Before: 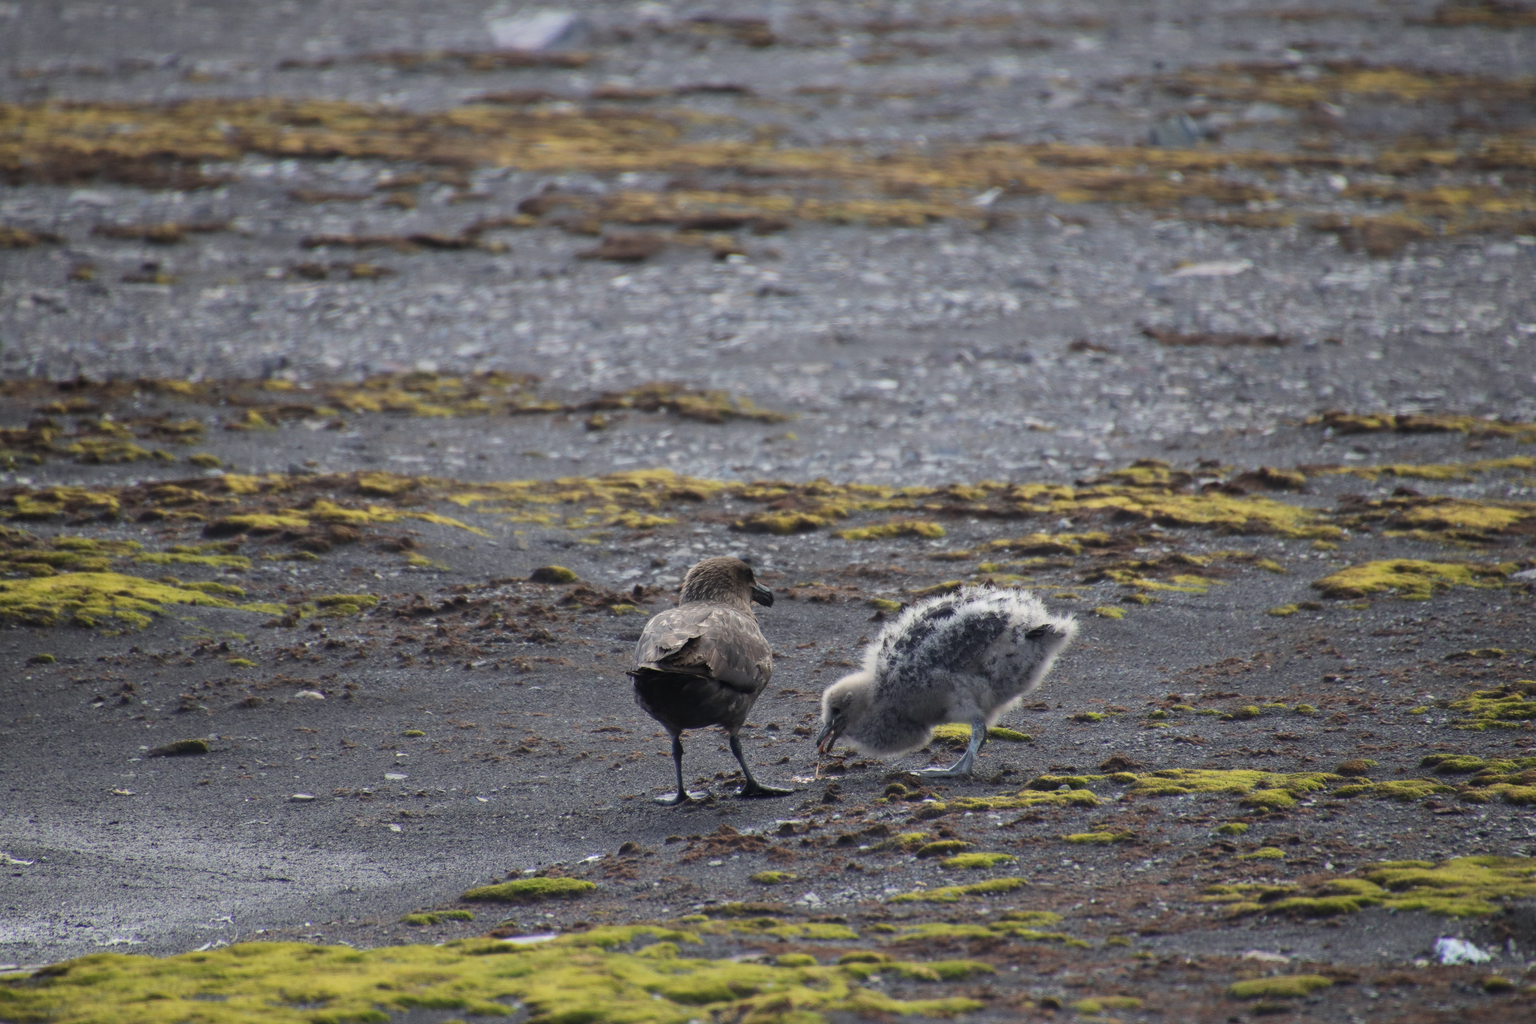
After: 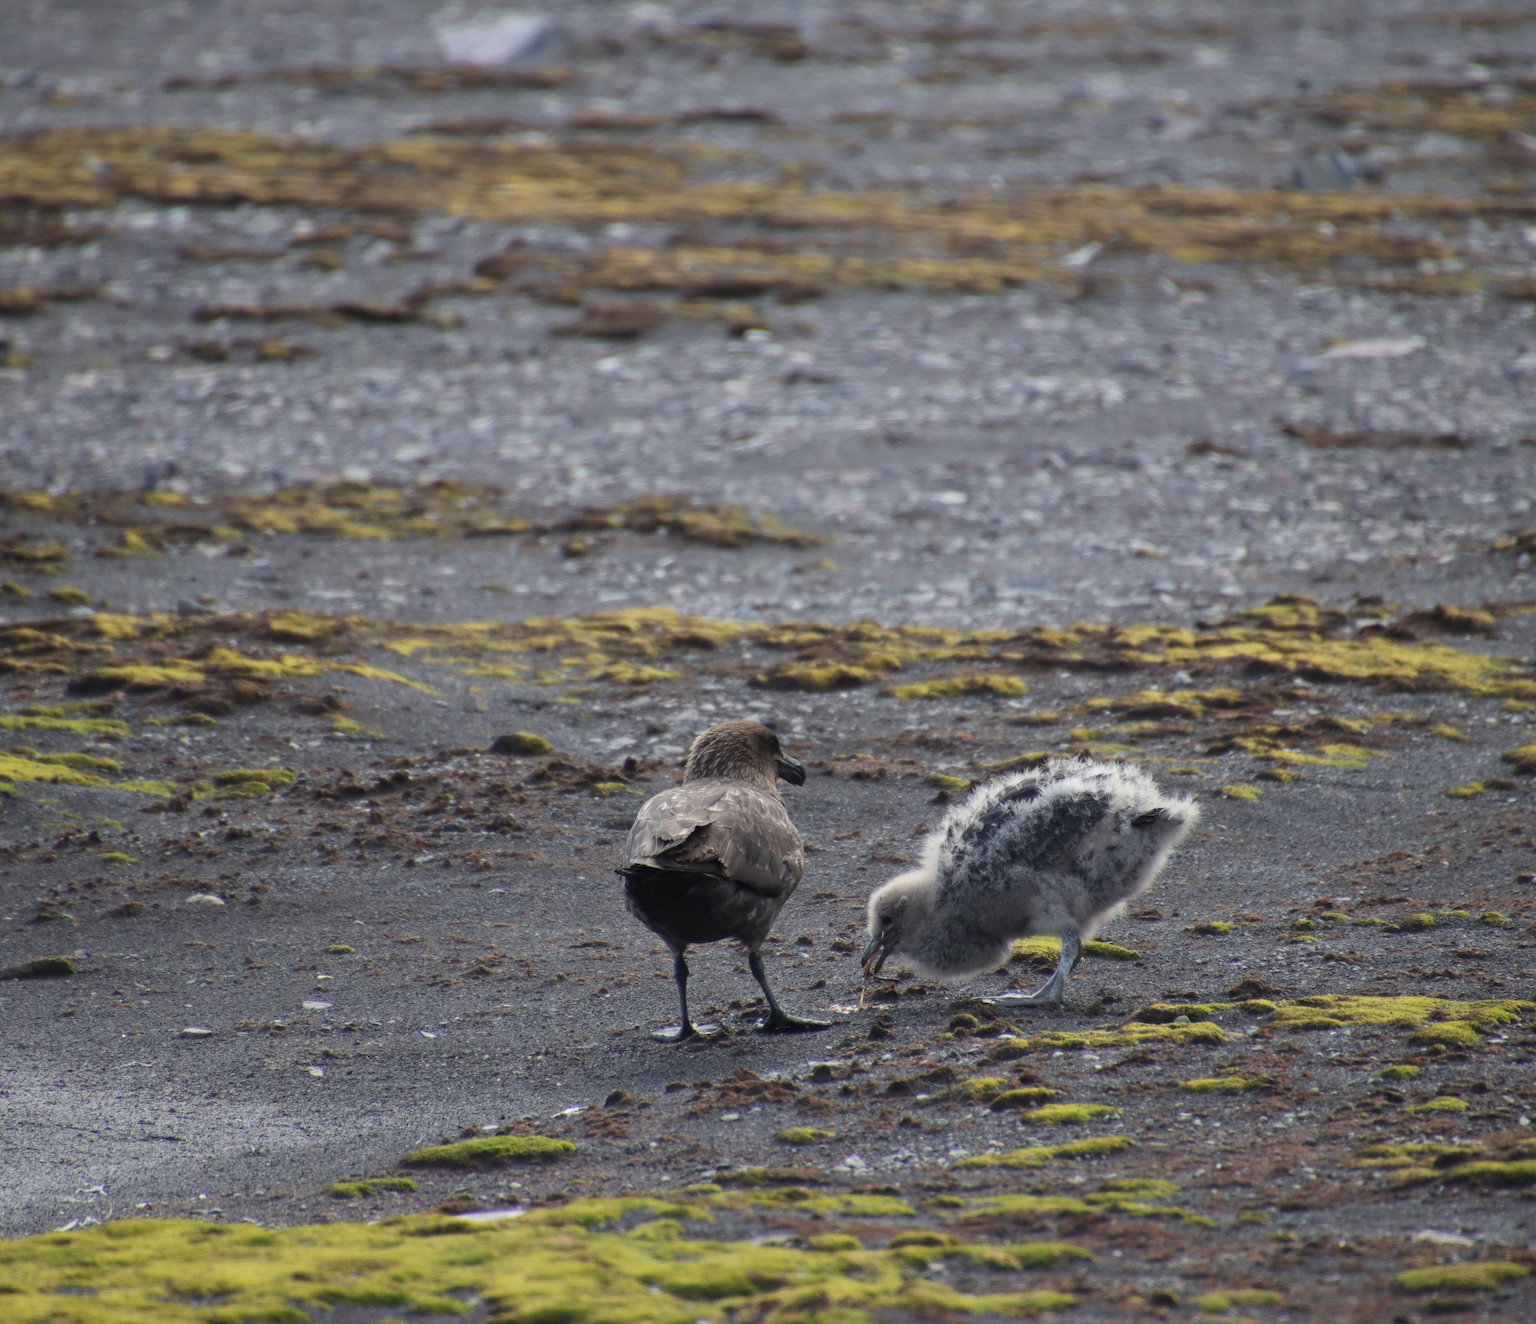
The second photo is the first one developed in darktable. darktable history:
crop: left 9.858%, right 12.854%
